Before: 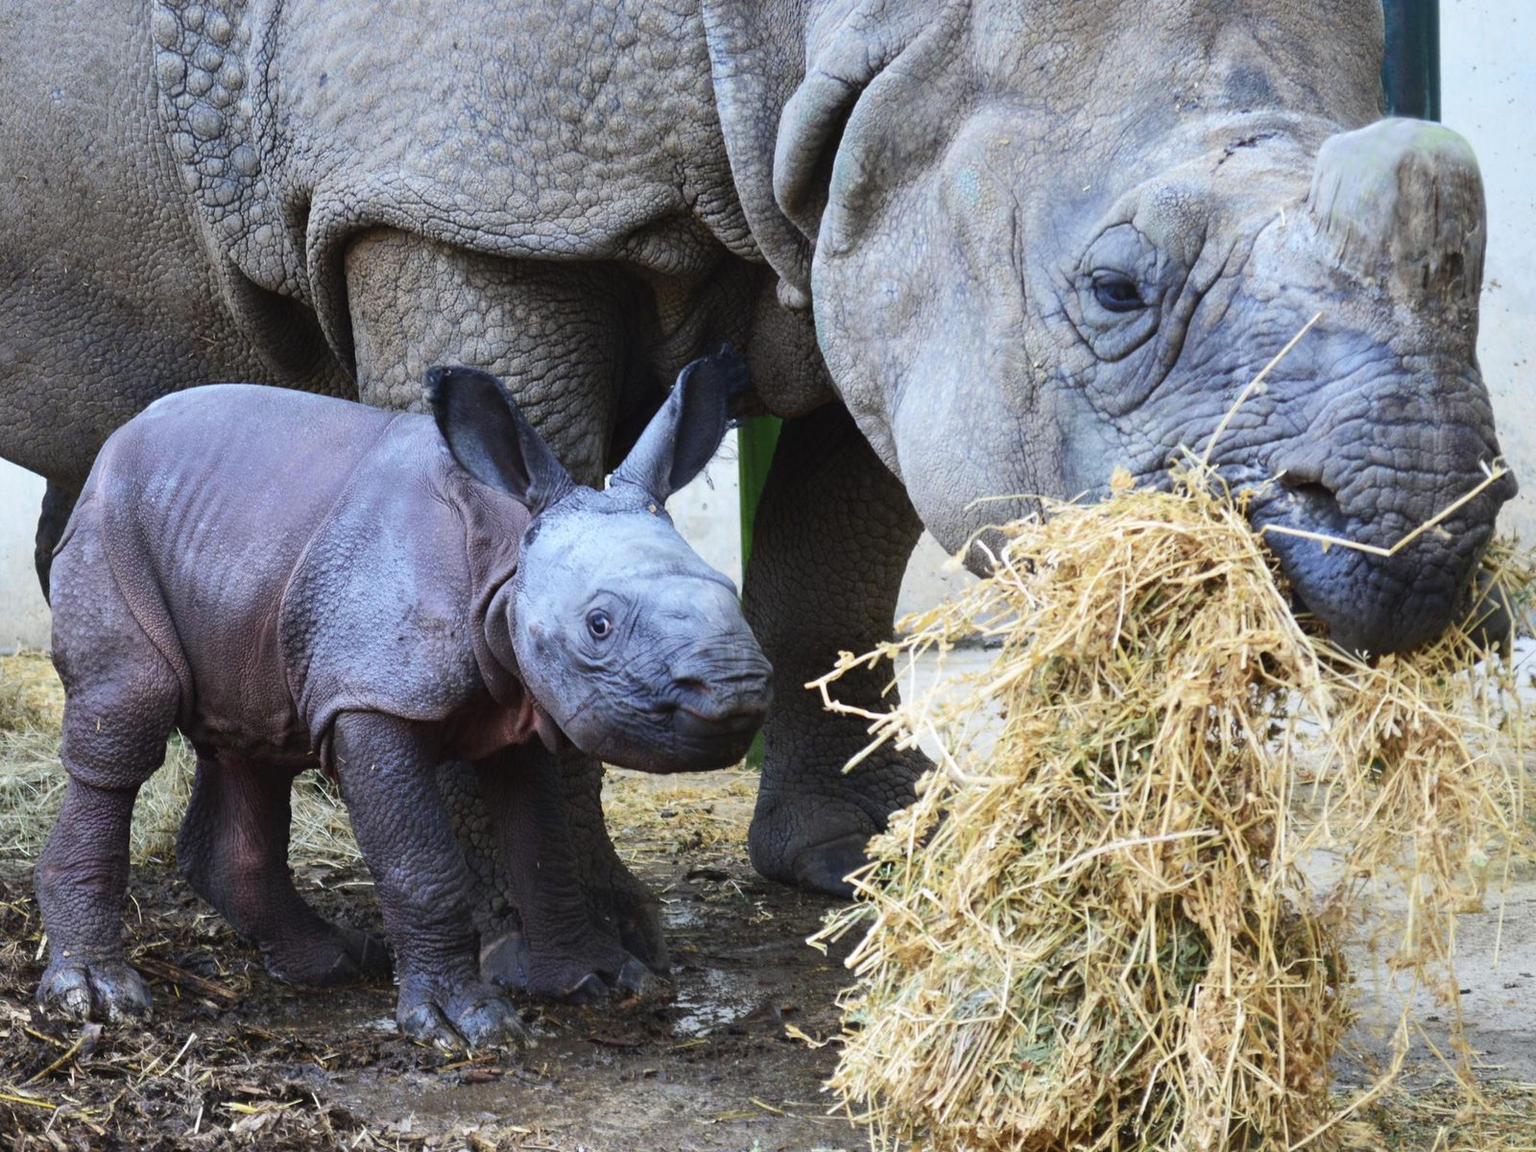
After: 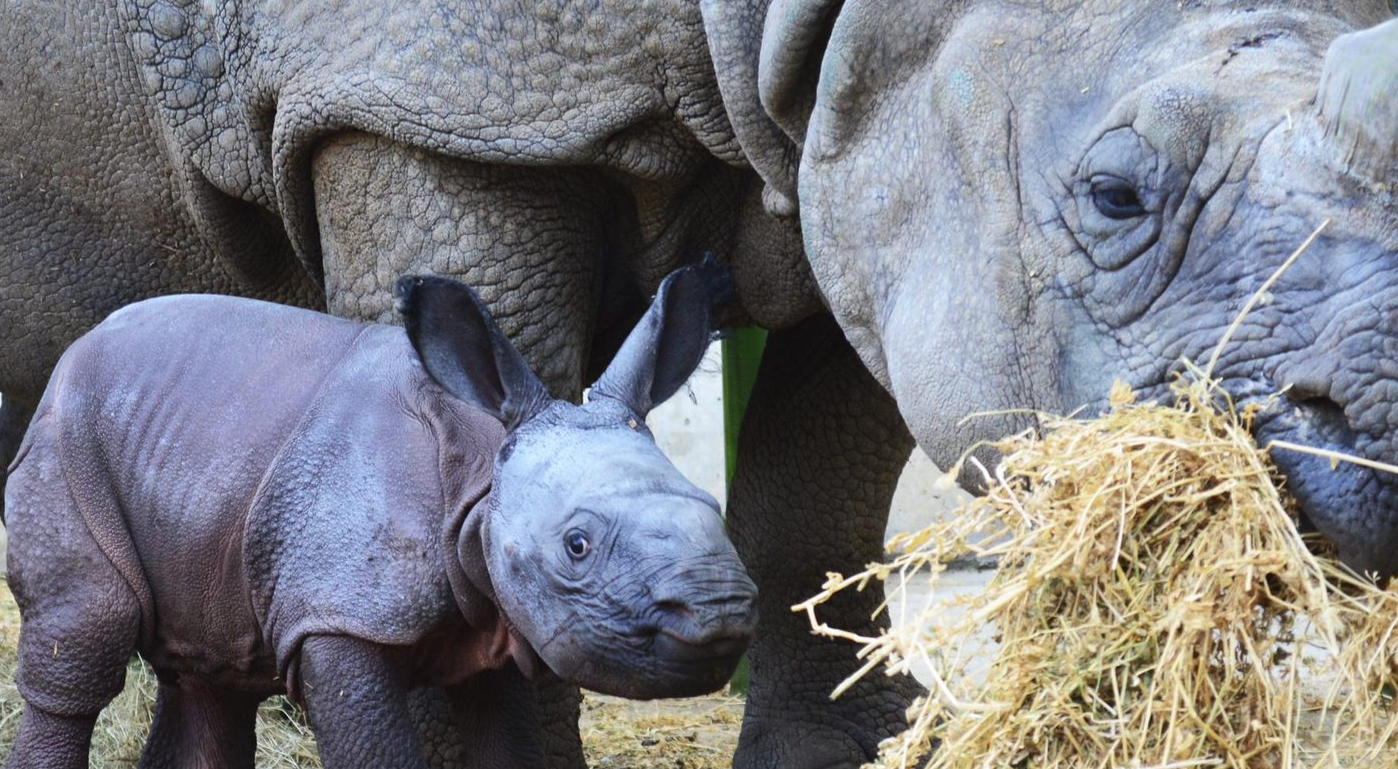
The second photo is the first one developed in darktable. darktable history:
crop: left 2.95%, top 8.844%, right 9.63%, bottom 27.01%
